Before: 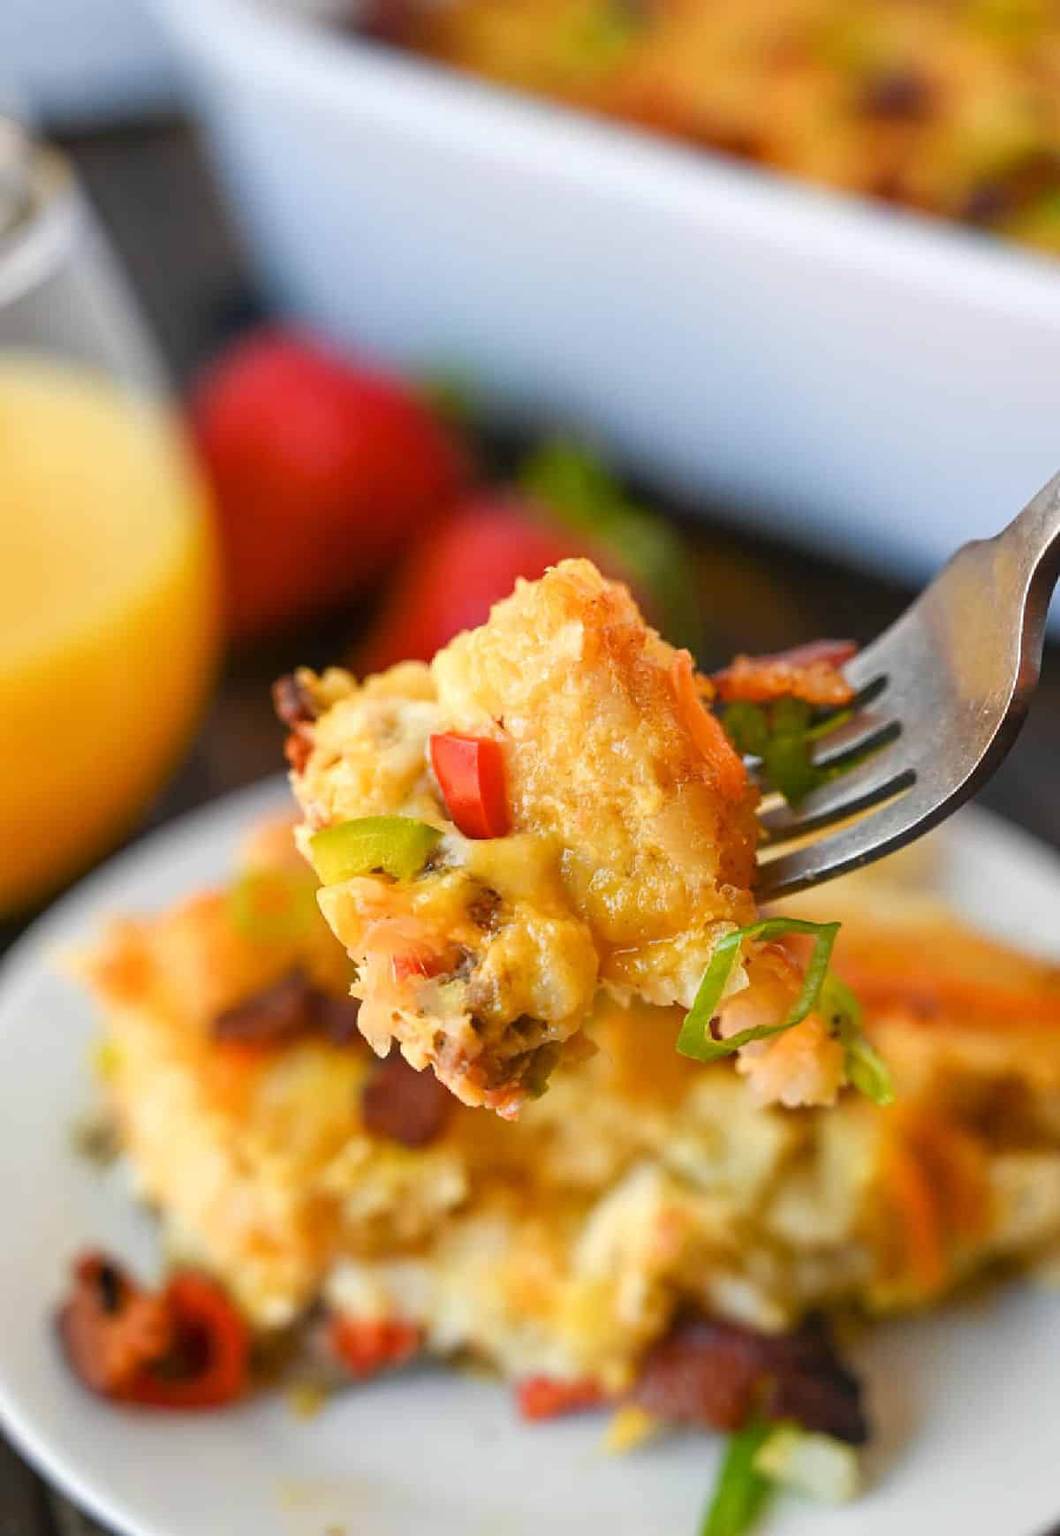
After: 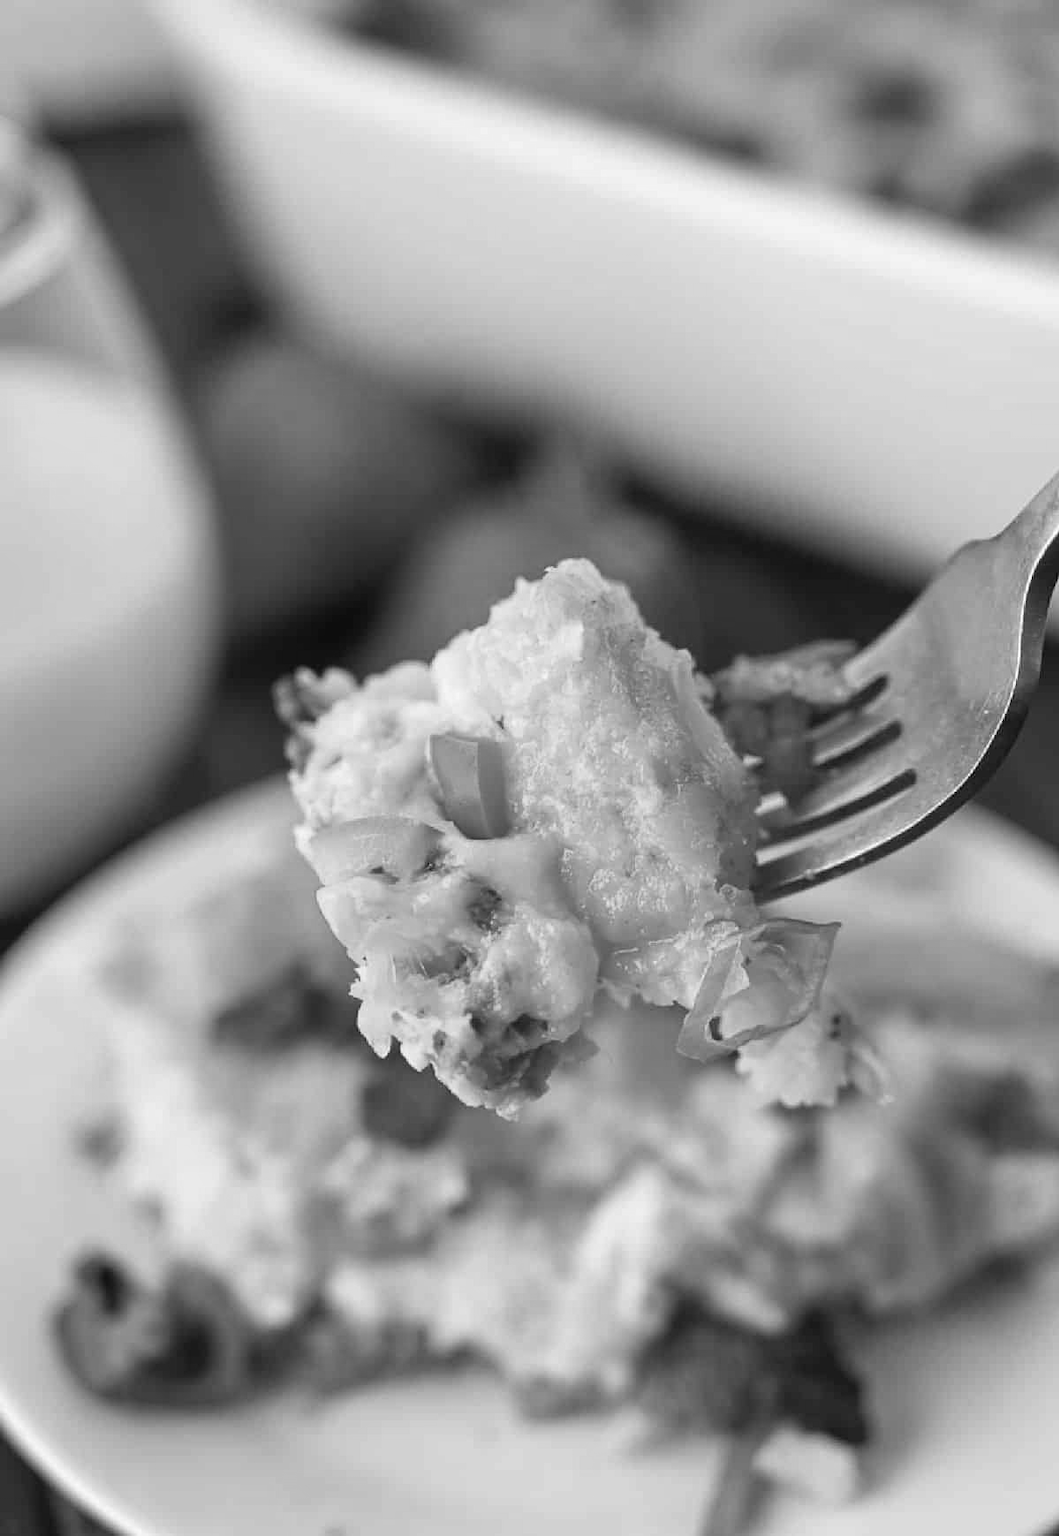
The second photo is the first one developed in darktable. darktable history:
monochrome: on, module defaults
color correction: highlights a* 4.02, highlights b* 4.98, shadows a* -7.55, shadows b* 4.98
exposure: exposure 0.014 EV, compensate highlight preservation false
